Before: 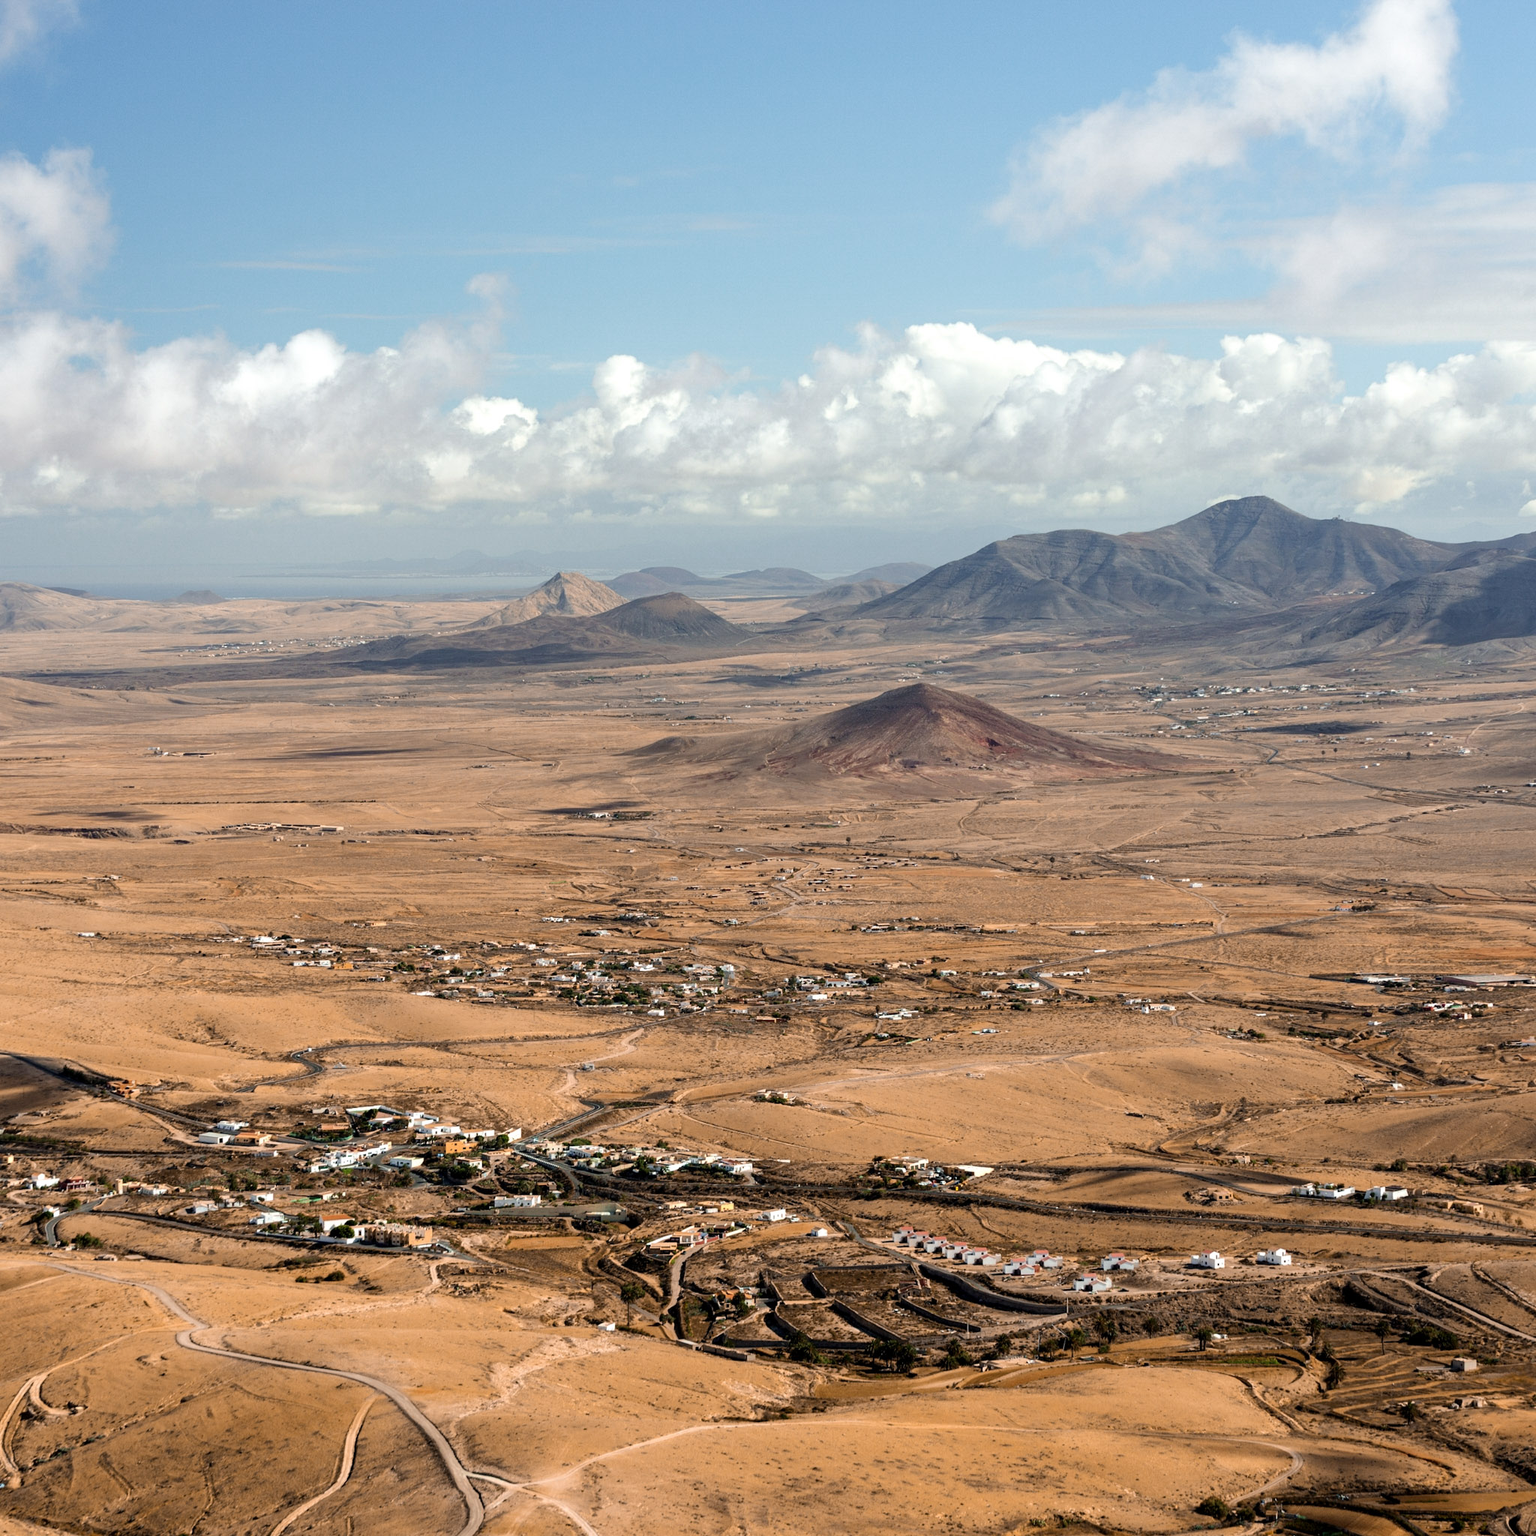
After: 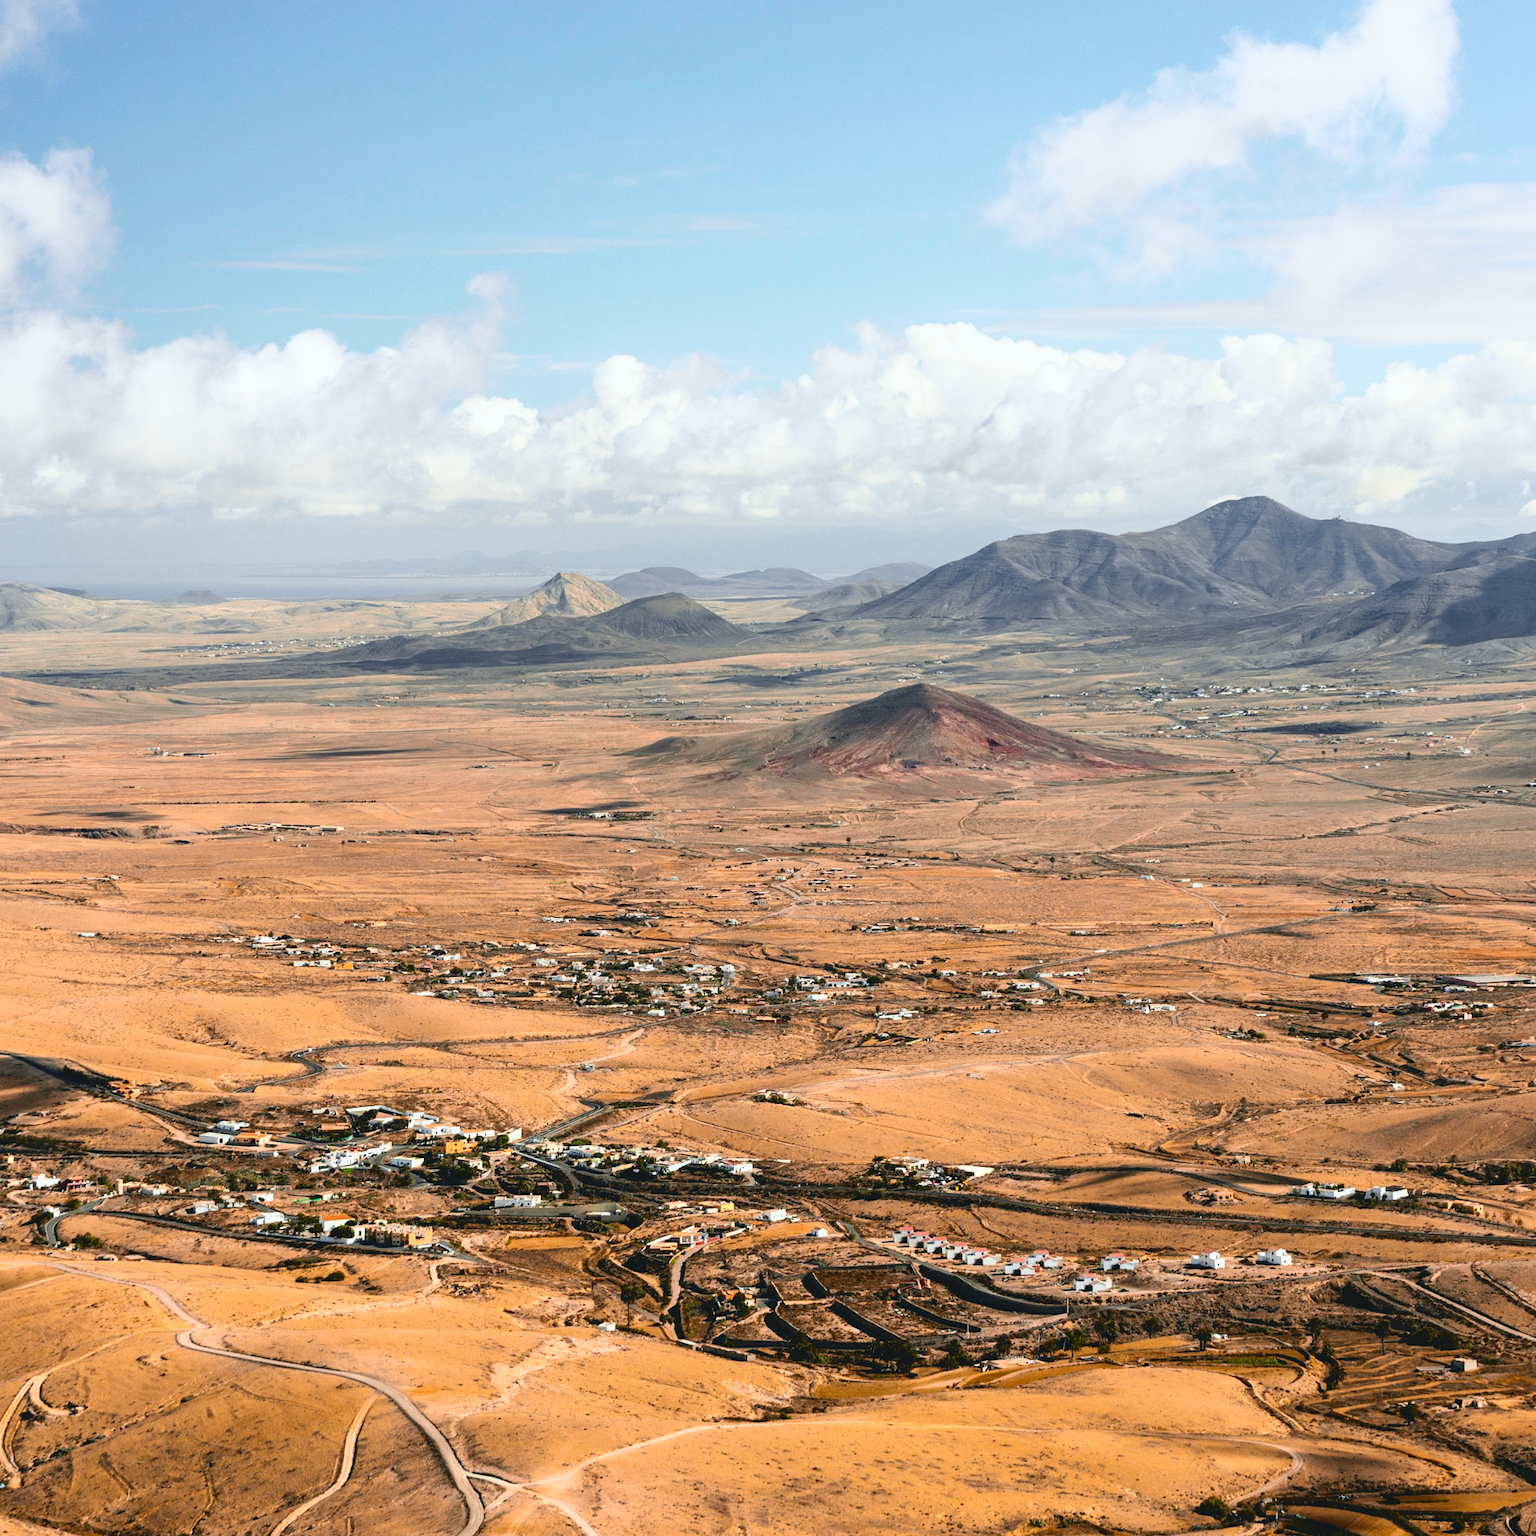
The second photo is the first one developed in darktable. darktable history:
tone curve: curves: ch0 [(0, 0.074) (0.129, 0.136) (0.285, 0.301) (0.689, 0.764) (0.854, 0.926) (0.987, 0.977)]; ch1 [(0, 0) (0.337, 0.249) (0.434, 0.437) (0.485, 0.491) (0.515, 0.495) (0.566, 0.57) (0.625, 0.625) (0.764, 0.806) (1, 1)]; ch2 [(0, 0) (0.314, 0.301) (0.401, 0.411) (0.505, 0.499) (0.54, 0.54) (0.608, 0.613) (0.706, 0.735) (1, 1)], color space Lab, independent channels, preserve colors none
